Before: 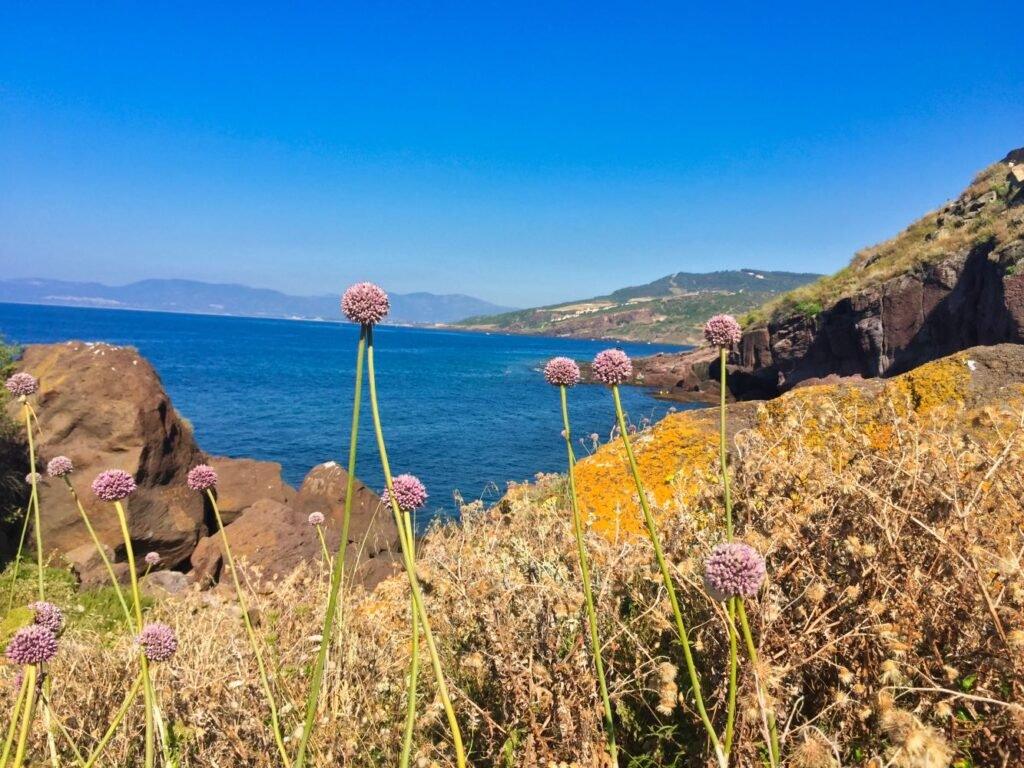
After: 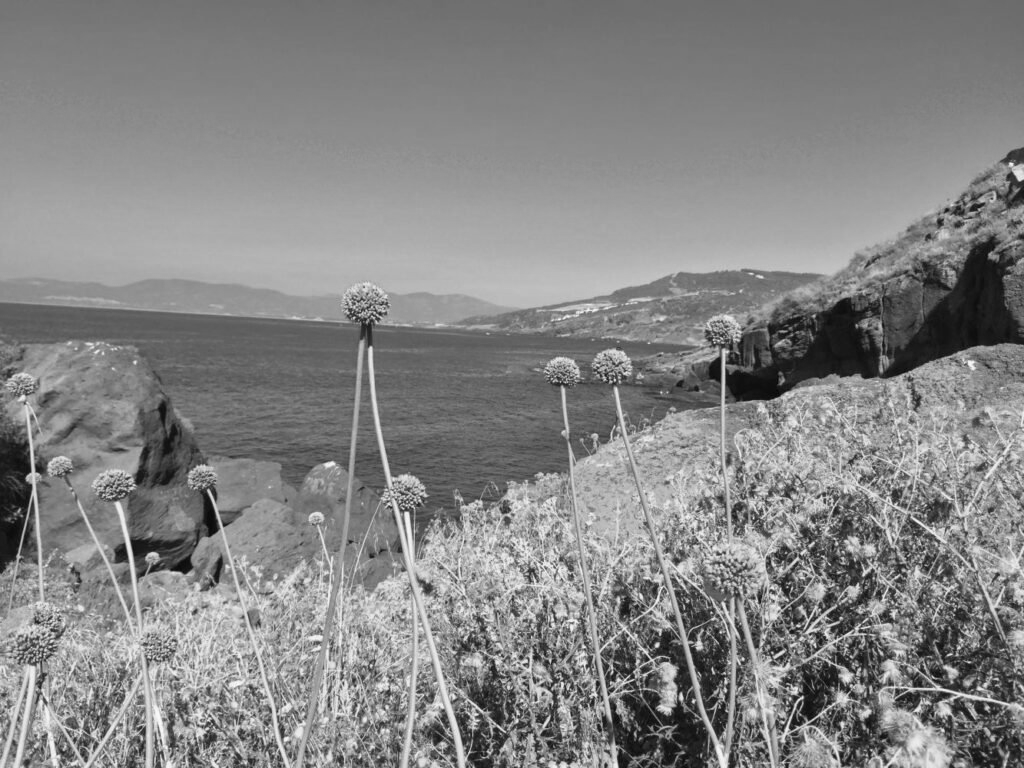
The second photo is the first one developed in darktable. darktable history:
monochrome: on, module defaults
white balance: red 0.988, blue 1.017
